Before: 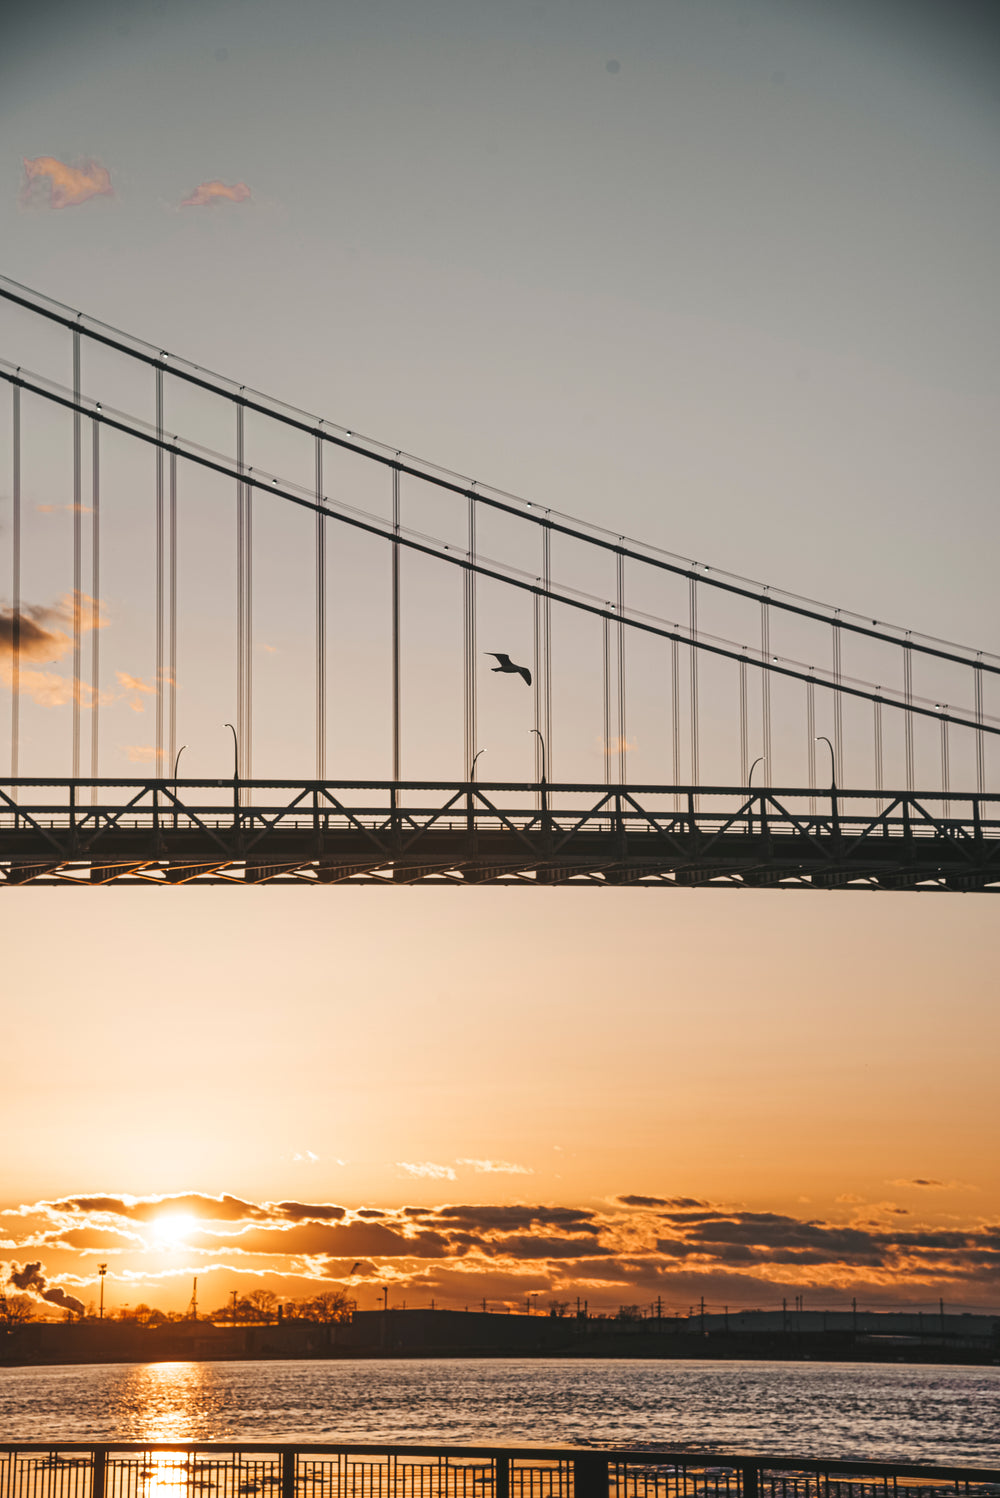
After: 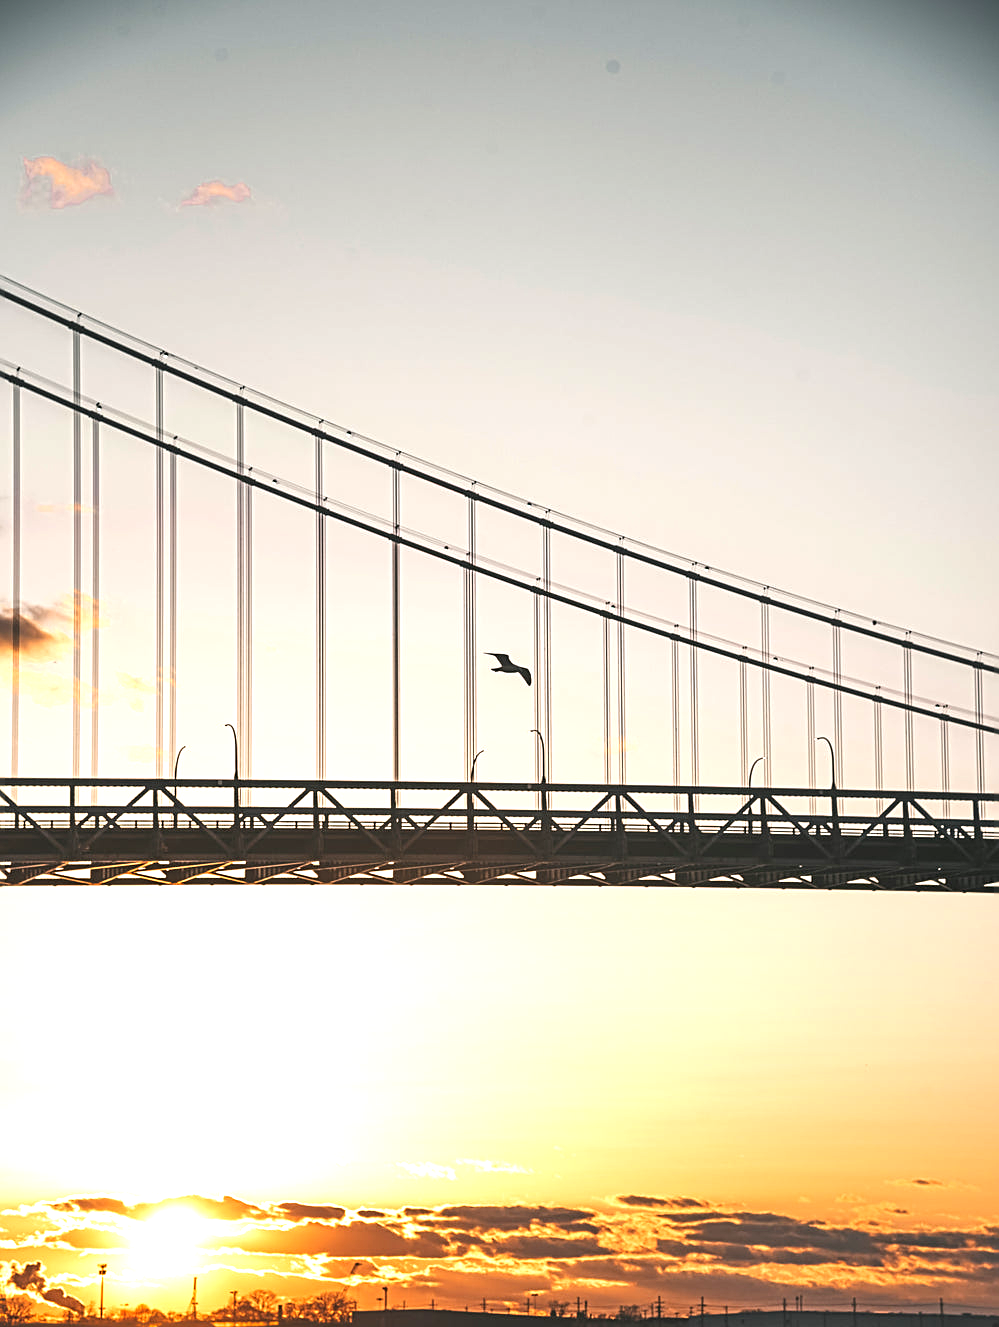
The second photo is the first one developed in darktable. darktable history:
exposure: black level correction 0, exposure 1.001 EV, compensate highlight preservation false
sharpen: on, module defaults
crop and rotate: top 0%, bottom 11.413%
